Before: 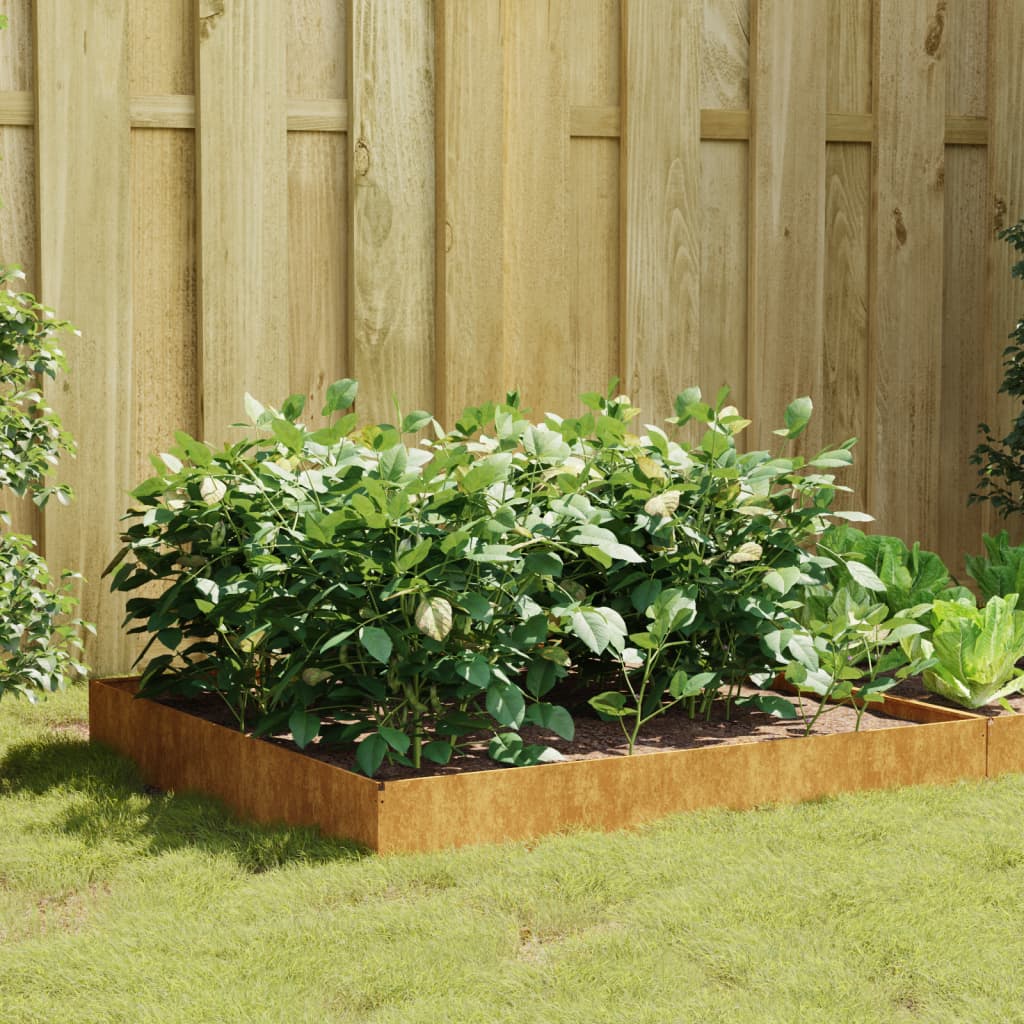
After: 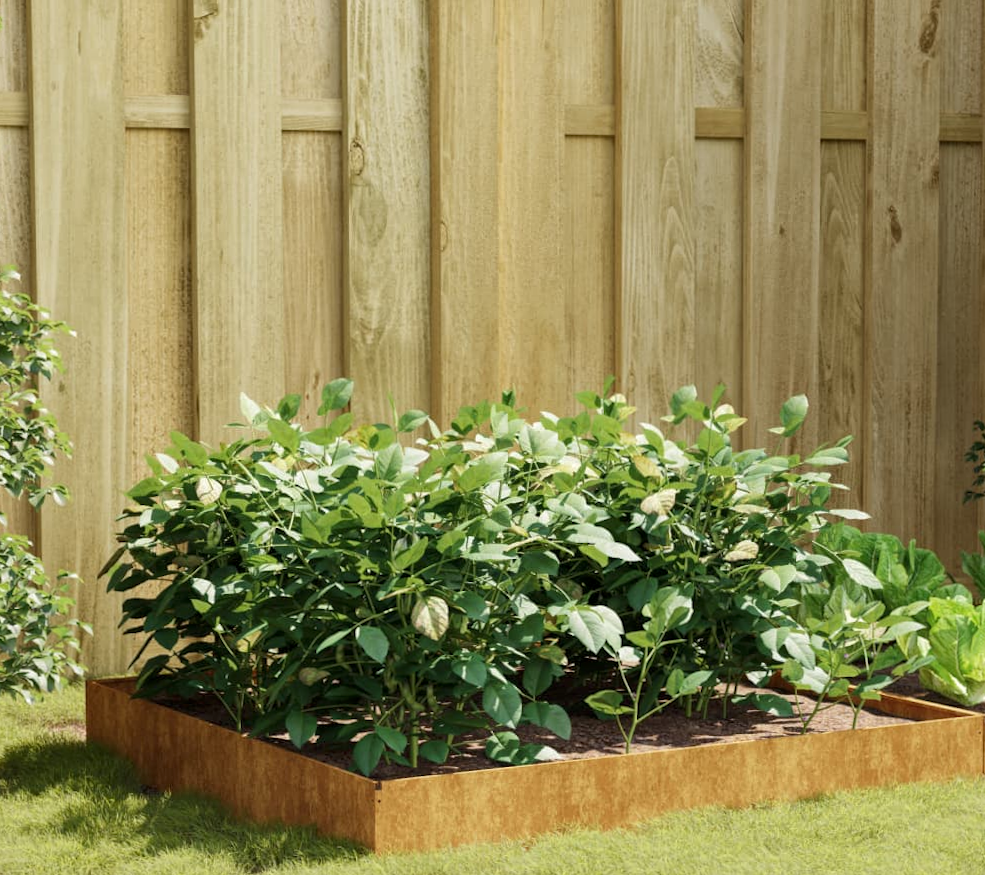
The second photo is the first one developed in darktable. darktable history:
crop and rotate: angle 0.2°, left 0.275%, right 3.127%, bottom 14.18%
local contrast: highlights 100%, shadows 100%, detail 120%, midtone range 0.2
